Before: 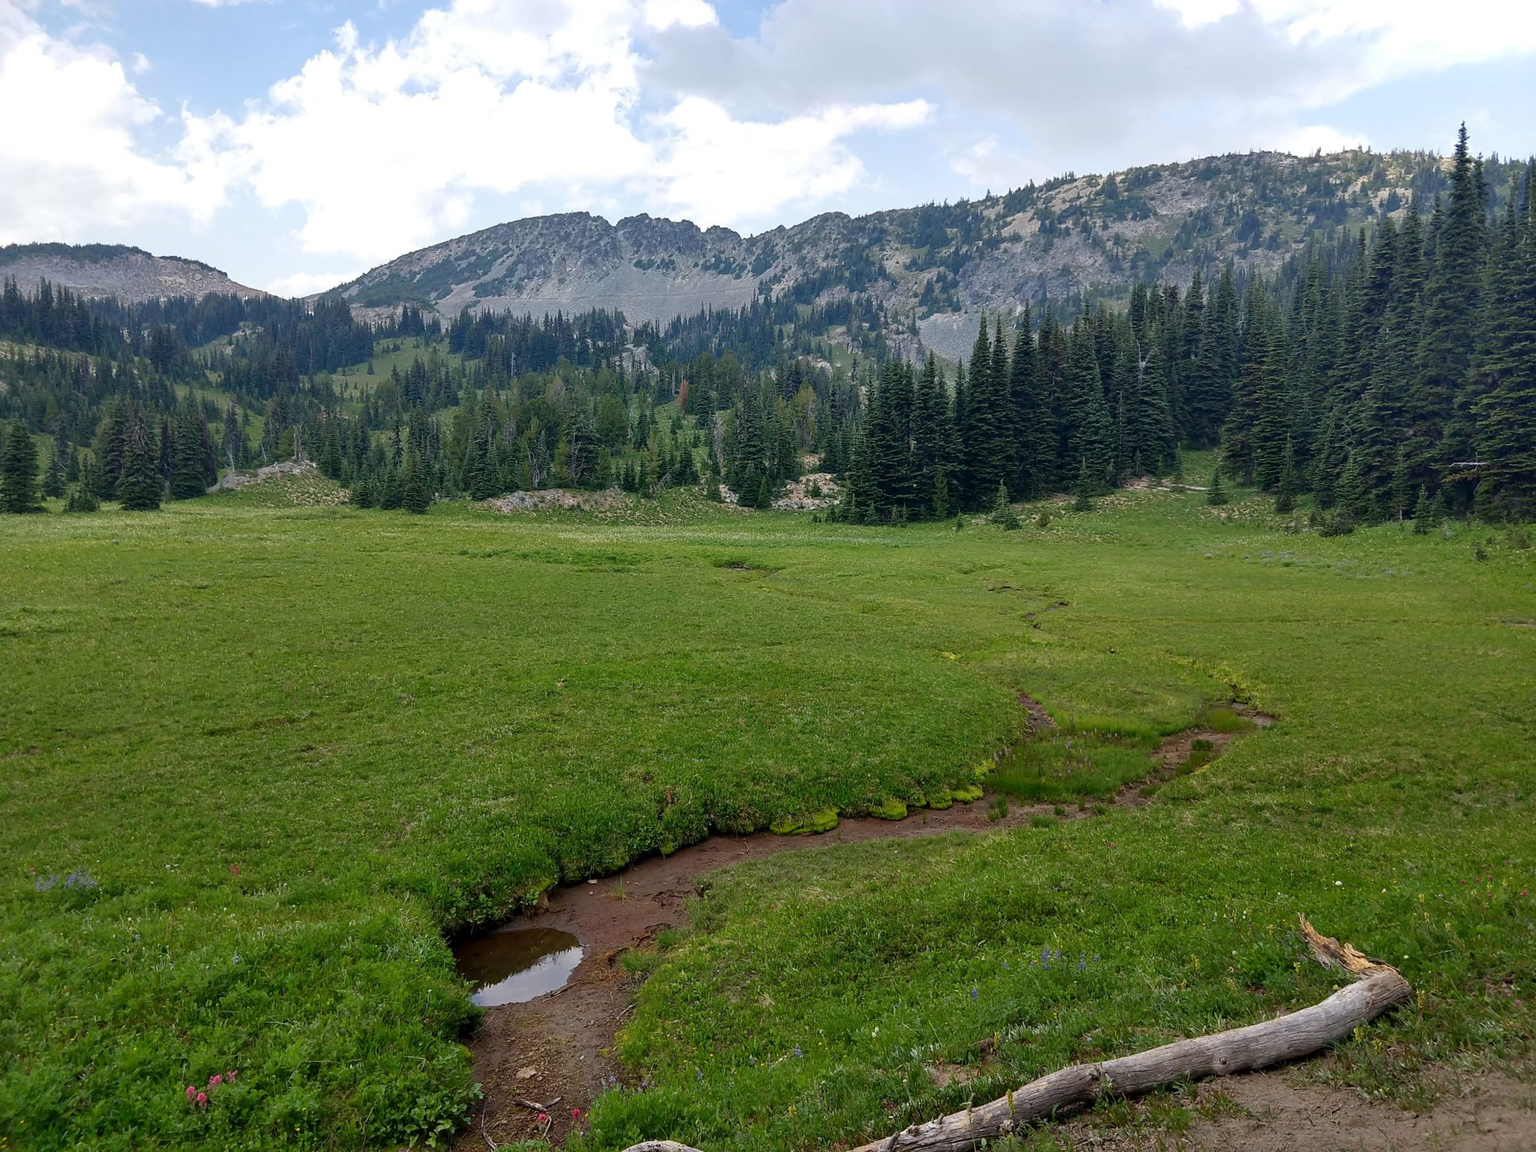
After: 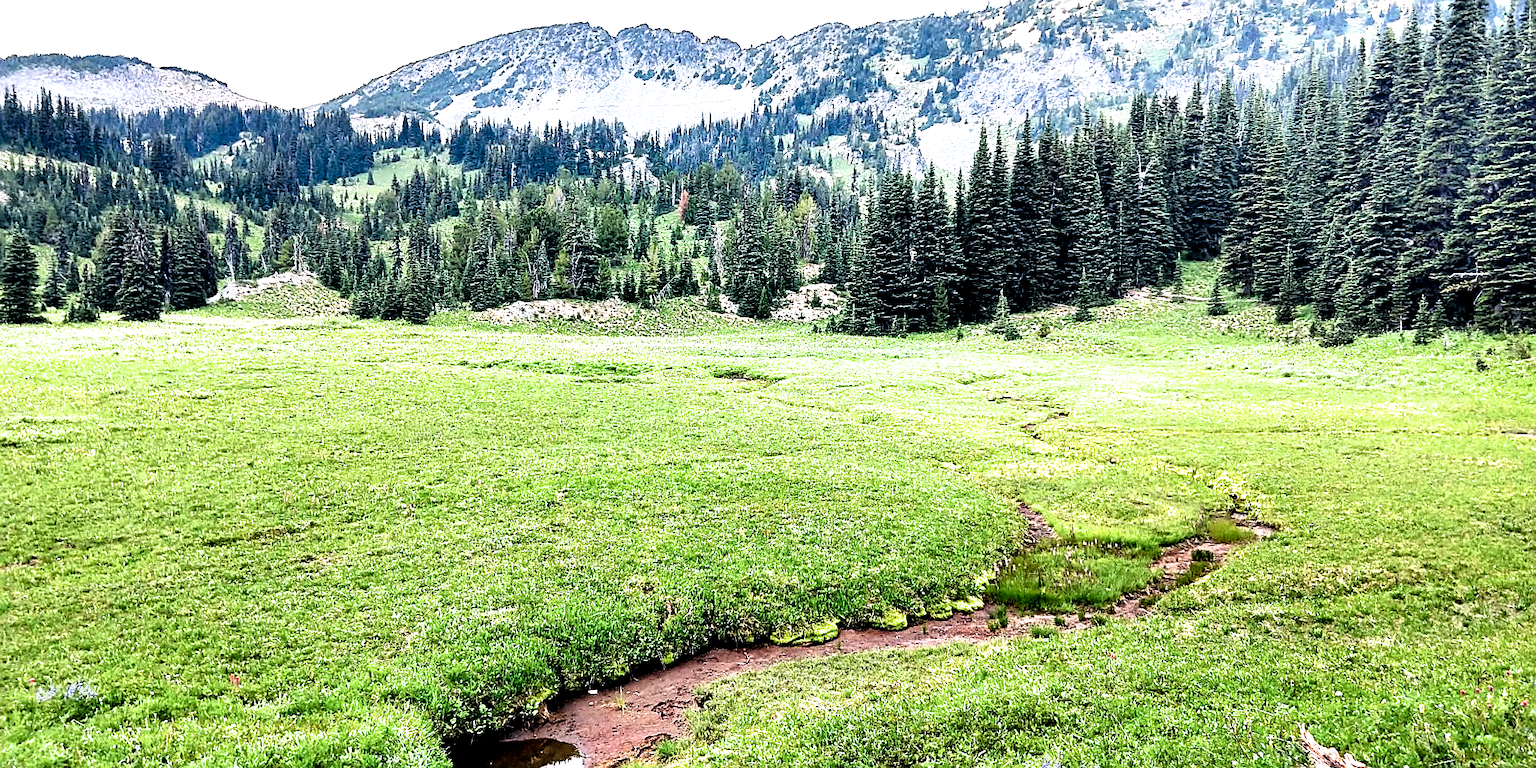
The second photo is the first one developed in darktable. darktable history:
crop: top 16.509%, bottom 16.759%
contrast equalizer: octaves 7, y [[0.6 ×6], [0.55 ×6], [0 ×6], [0 ×6], [0 ×6]]
exposure: black level correction 0, exposure 1.911 EV, compensate exposure bias true, compensate highlight preservation false
filmic rgb: black relative exposure -5.5 EV, white relative exposure 2.48 EV, threshold 3.02 EV, target black luminance 0%, hardness 4.51, latitude 66.89%, contrast 1.465, shadows ↔ highlights balance -3.99%, iterations of high-quality reconstruction 10, enable highlight reconstruction true
local contrast: mode bilateral grid, contrast 21, coarseness 50, detail 119%, midtone range 0.2
sharpen: on, module defaults
